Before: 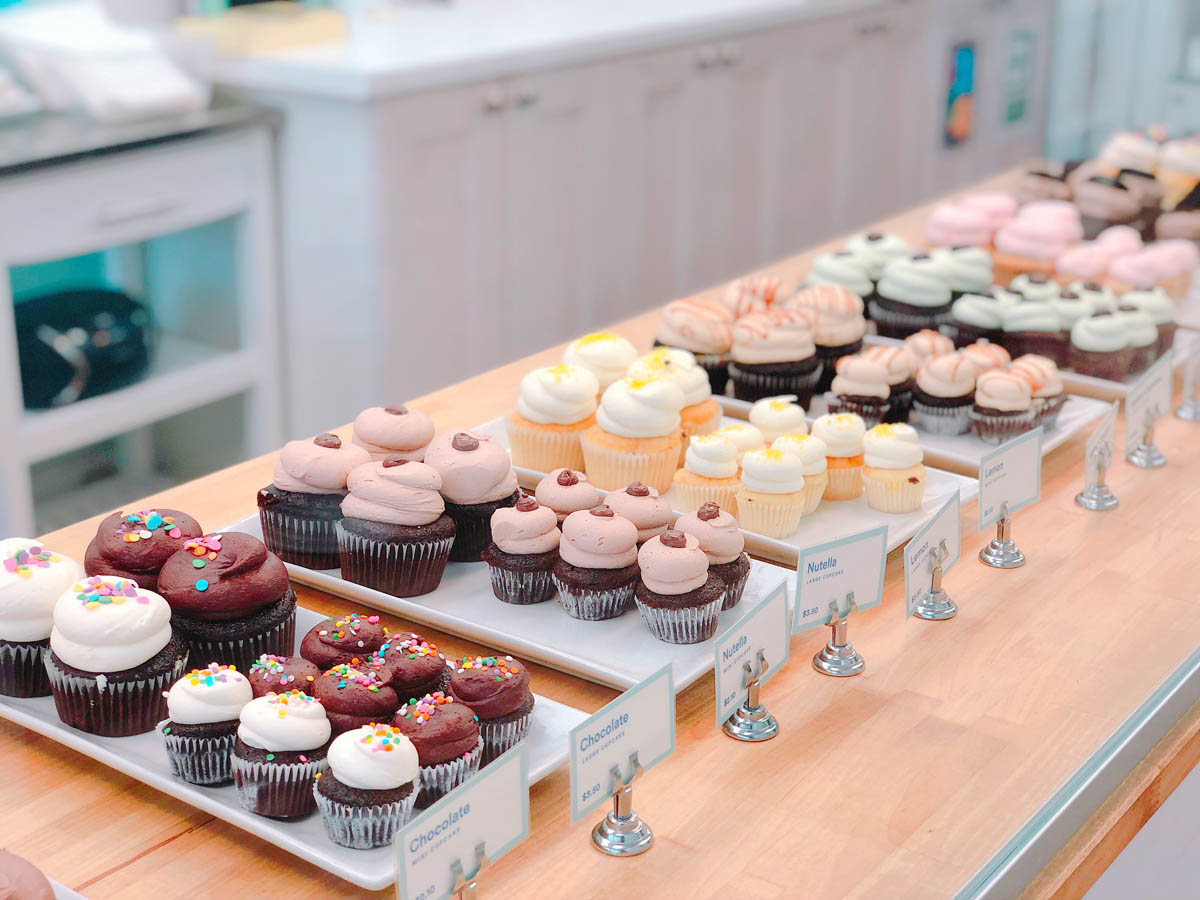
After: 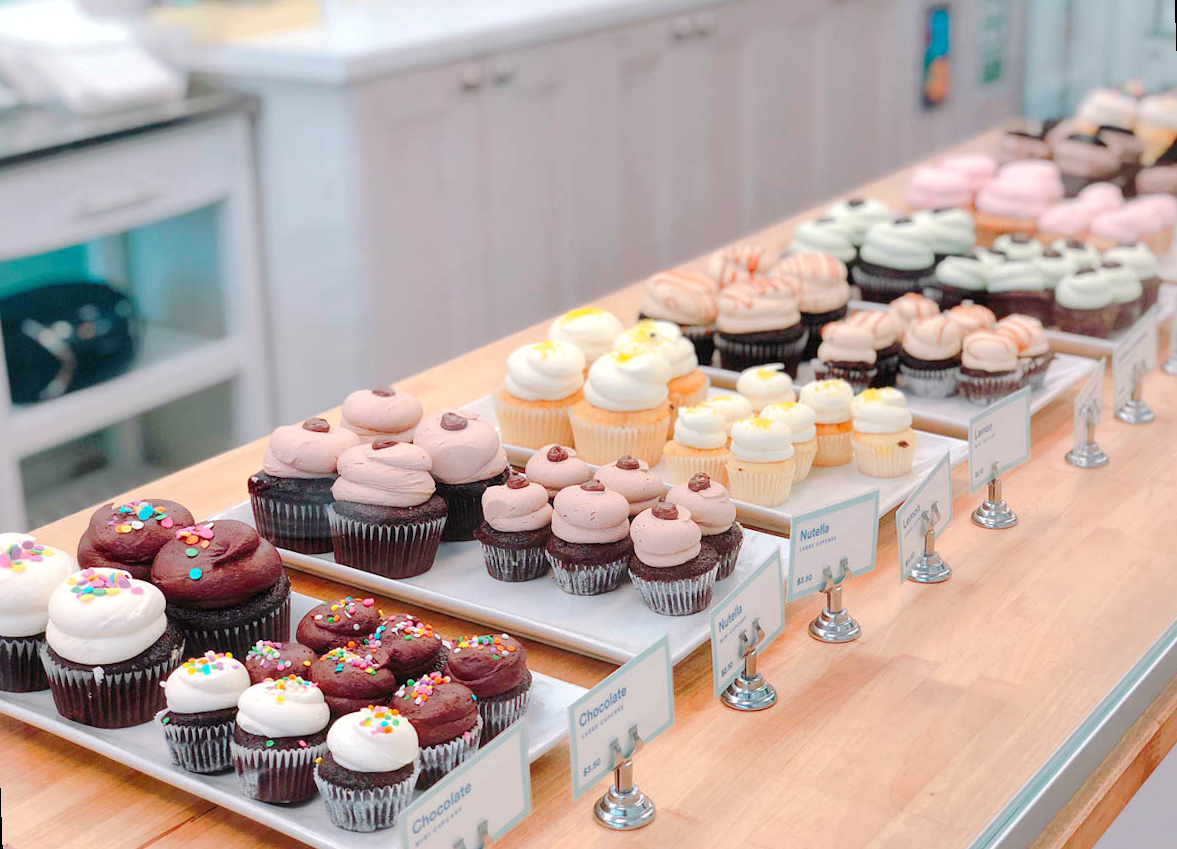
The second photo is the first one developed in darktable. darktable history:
local contrast: highlights 100%, shadows 100%, detail 120%, midtone range 0.2
rotate and perspective: rotation -2°, crop left 0.022, crop right 0.978, crop top 0.049, crop bottom 0.951
